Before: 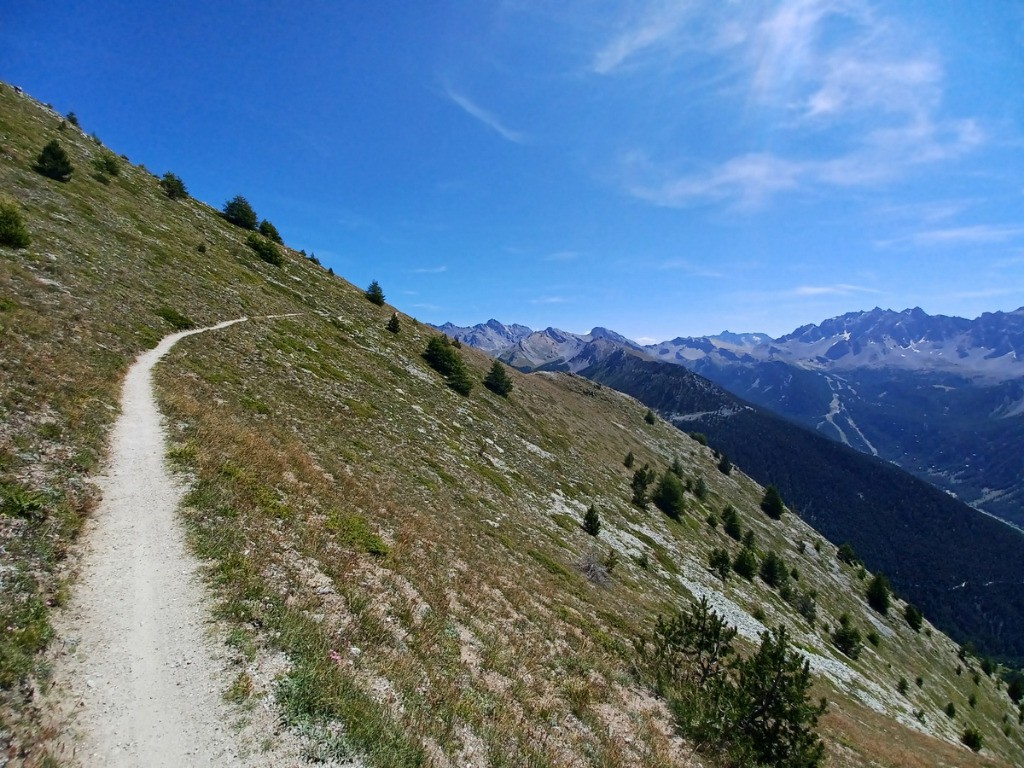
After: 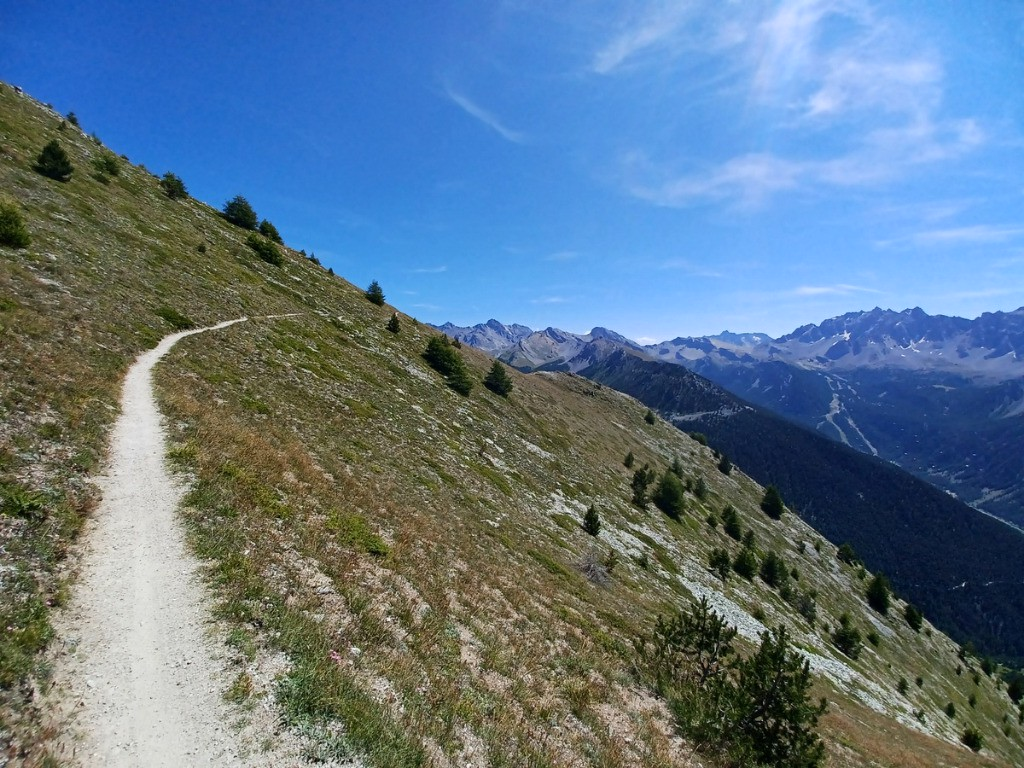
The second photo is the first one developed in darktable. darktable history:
shadows and highlights: shadows 0.75, highlights 41.68
